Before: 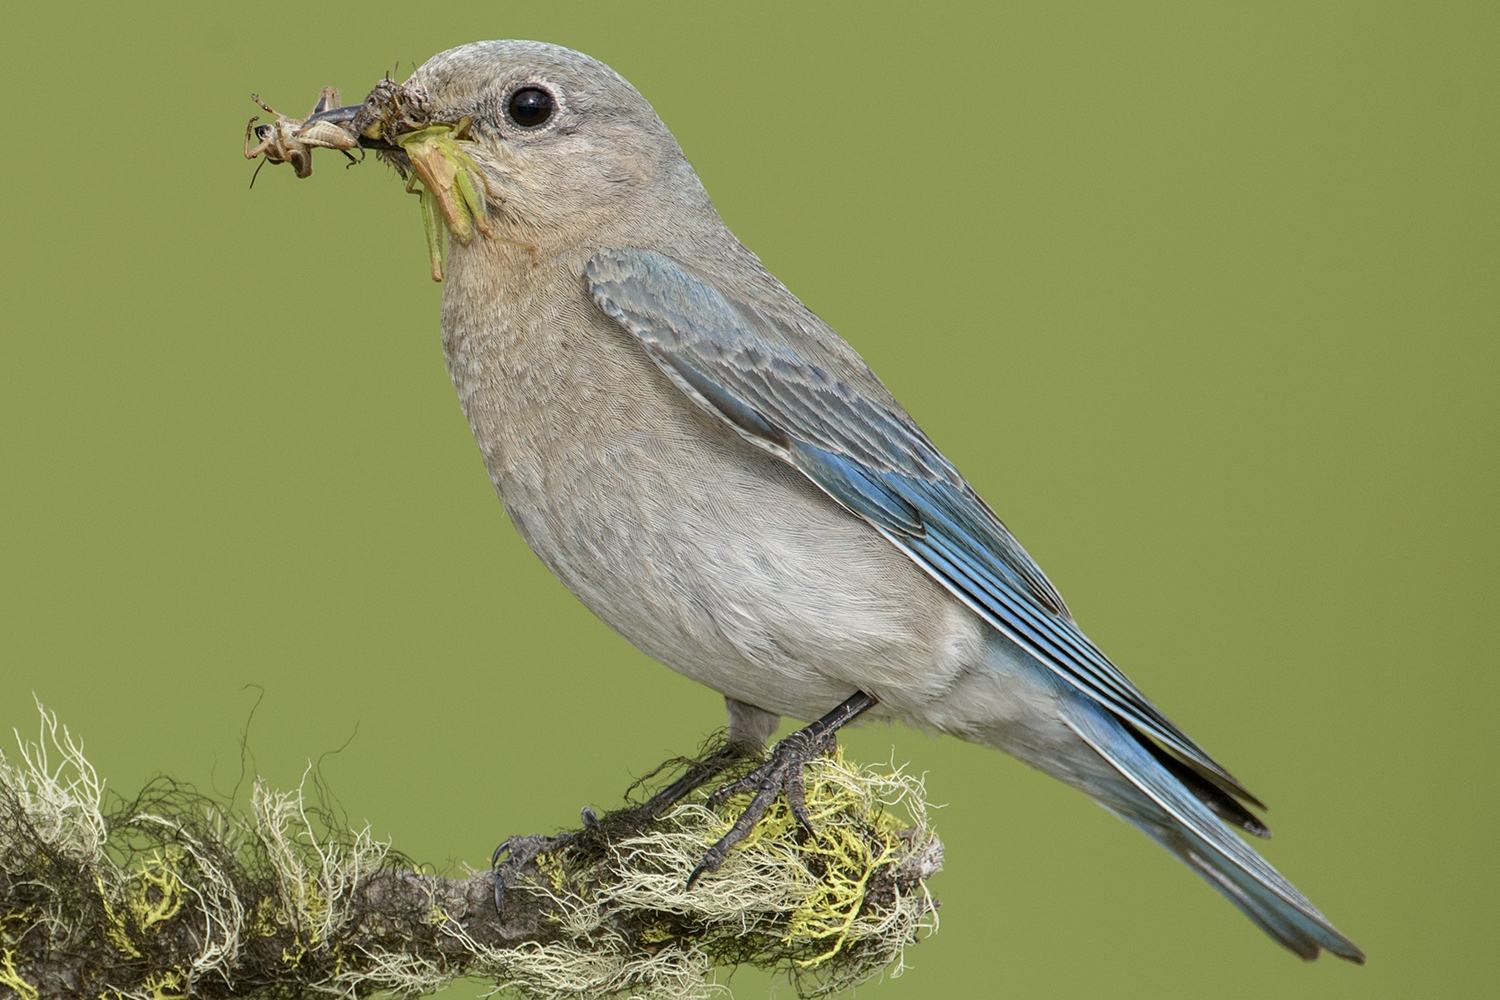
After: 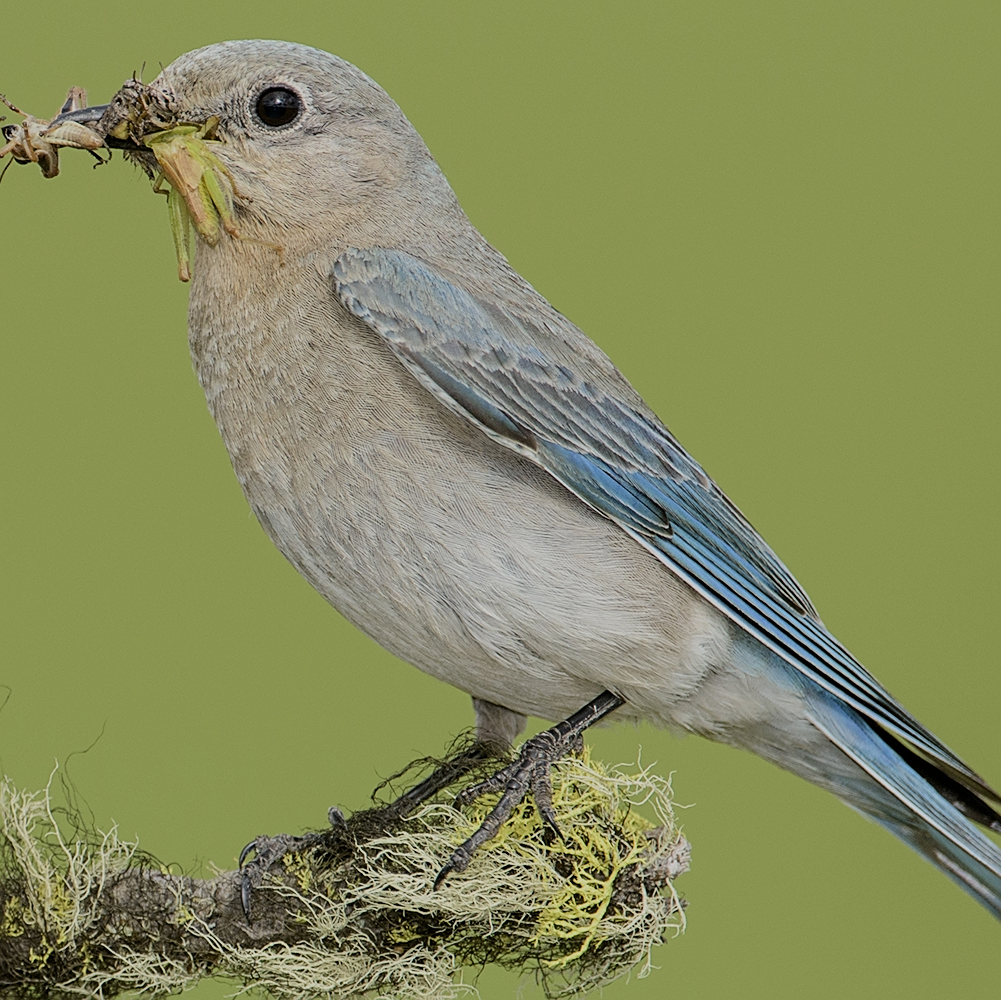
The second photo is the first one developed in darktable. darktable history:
sharpen: on, module defaults
crop: left 16.929%, right 16.323%
filmic rgb: black relative exposure -7.65 EV, white relative exposure 4.56 EV, threshold 5.94 EV, hardness 3.61, preserve chrominance max RGB, color science v6 (2022), contrast in shadows safe, contrast in highlights safe, enable highlight reconstruction true
